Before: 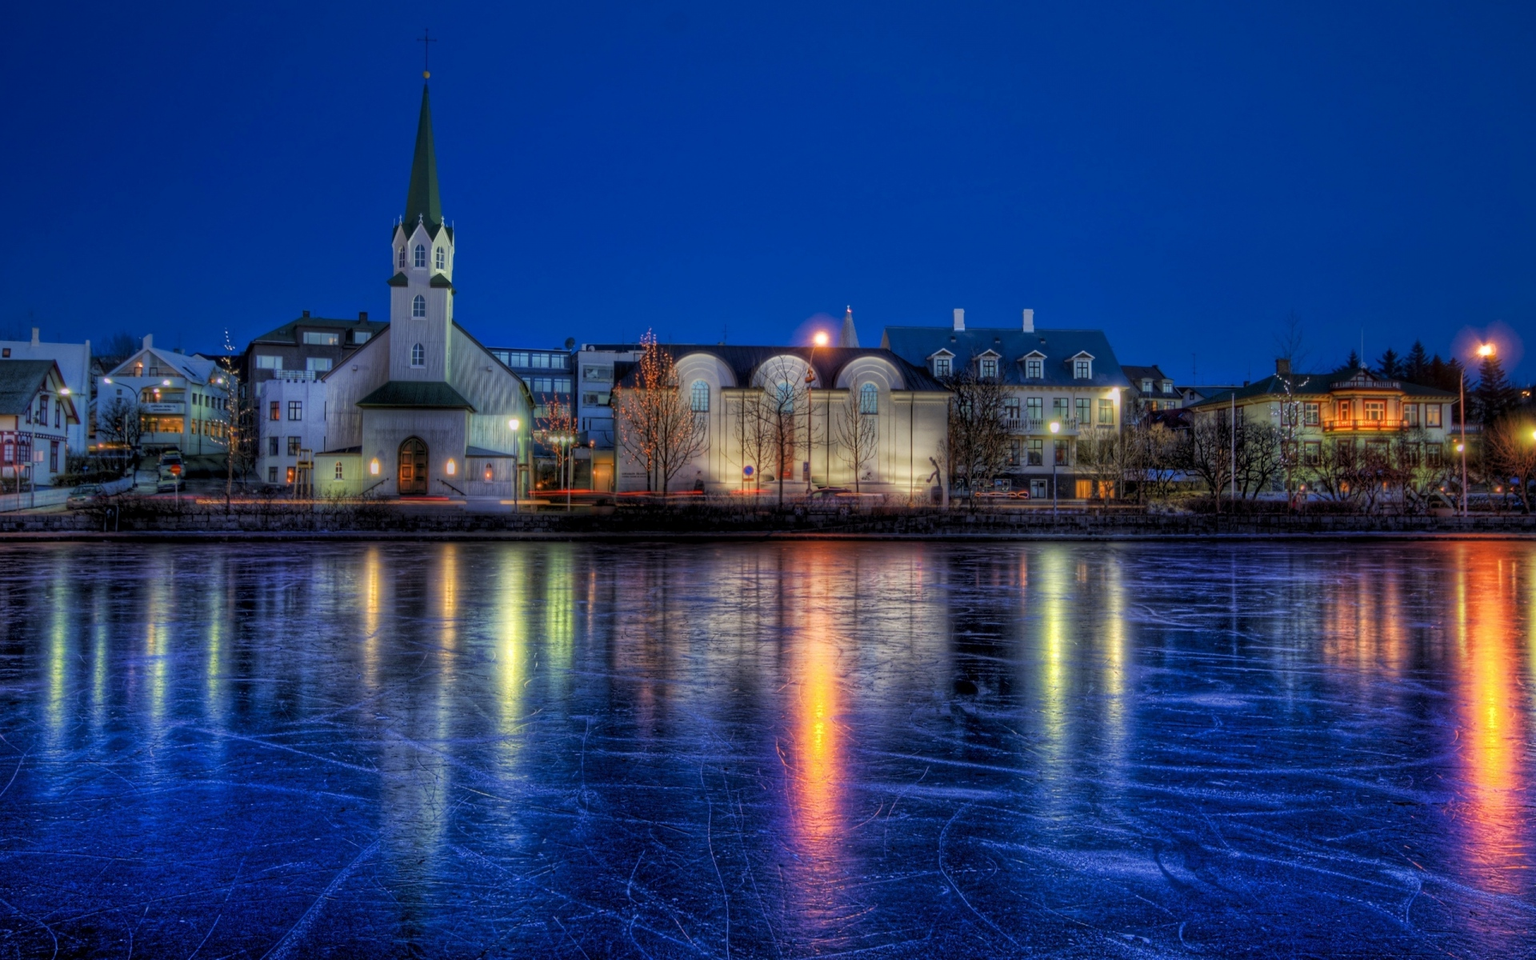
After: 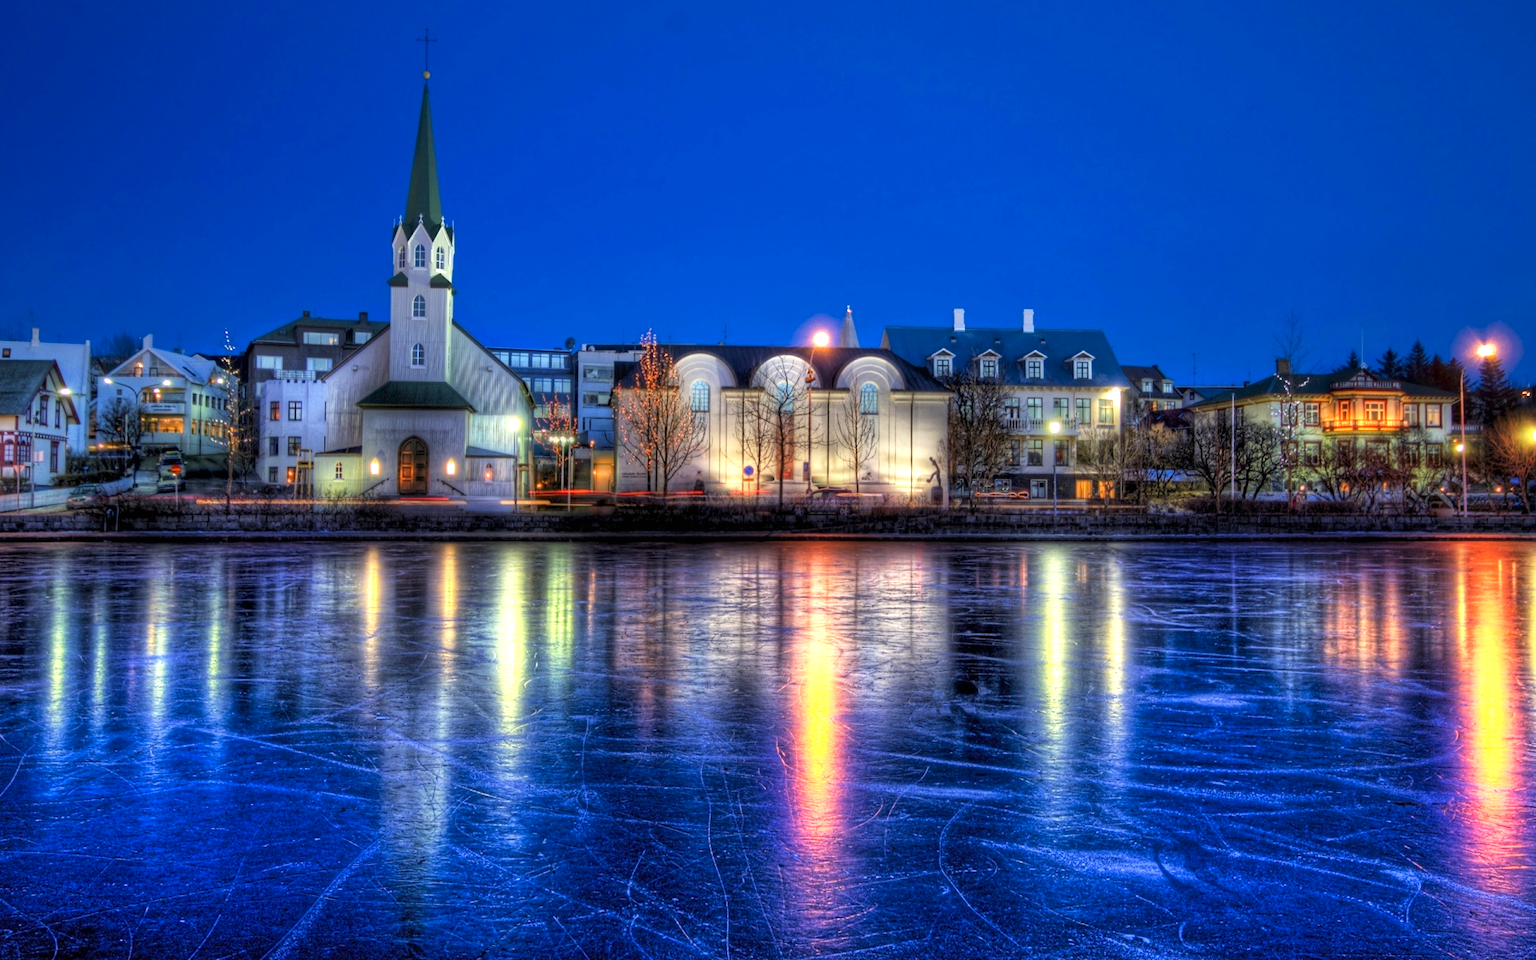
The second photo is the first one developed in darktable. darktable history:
contrast brightness saturation: contrast 0.03, brightness -0.04
exposure: black level correction 0, exposure 1.015 EV, compensate exposure bias true, compensate highlight preservation false
